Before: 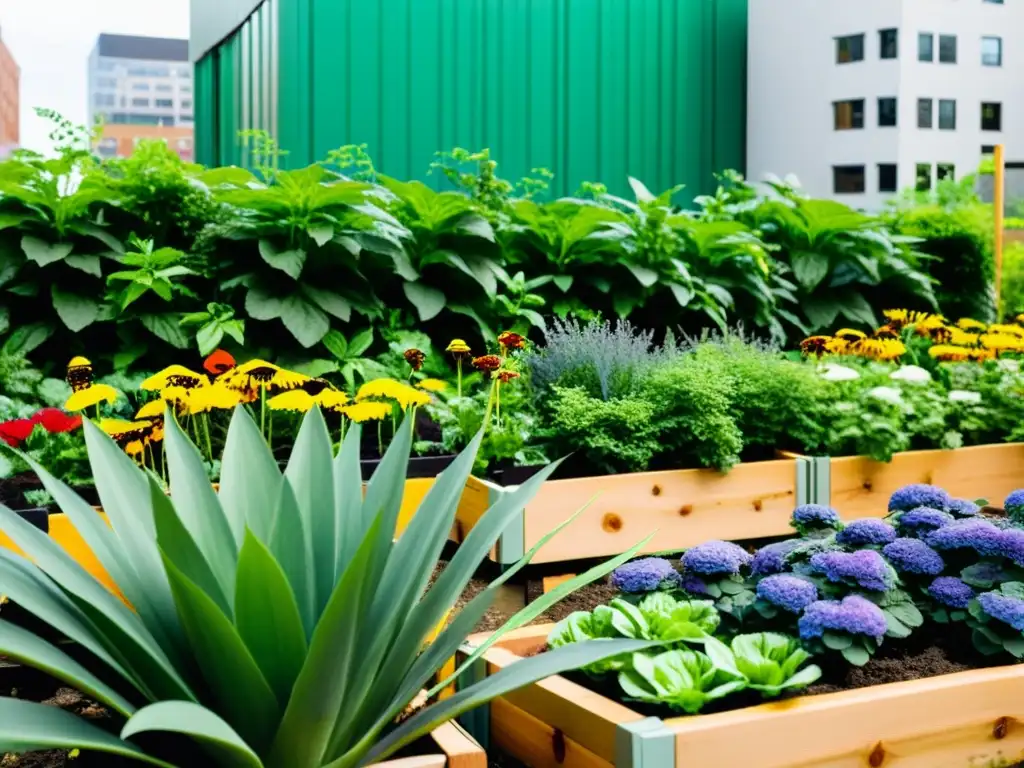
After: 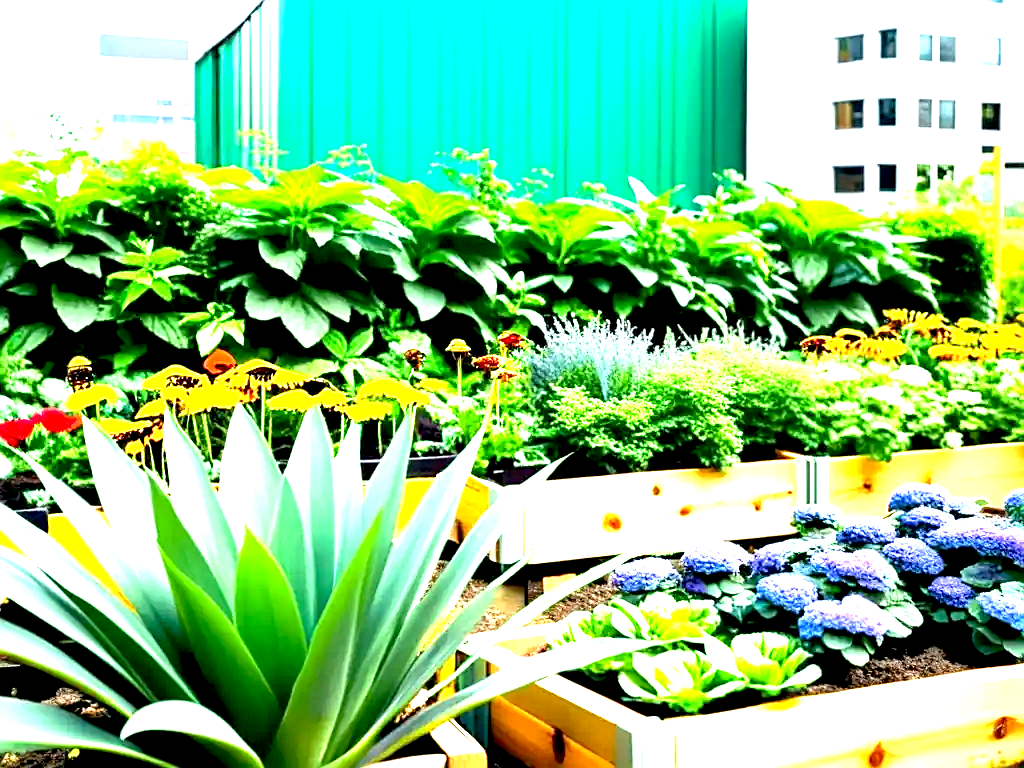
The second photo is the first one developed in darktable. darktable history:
exposure: black level correction 0.005, exposure 2.071 EV, compensate highlight preservation false
base curve: curves: ch0 [(0, 0) (0.472, 0.455) (1, 1)], preserve colors none
tone equalizer: -7 EV 0.101 EV
sharpen: on, module defaults
